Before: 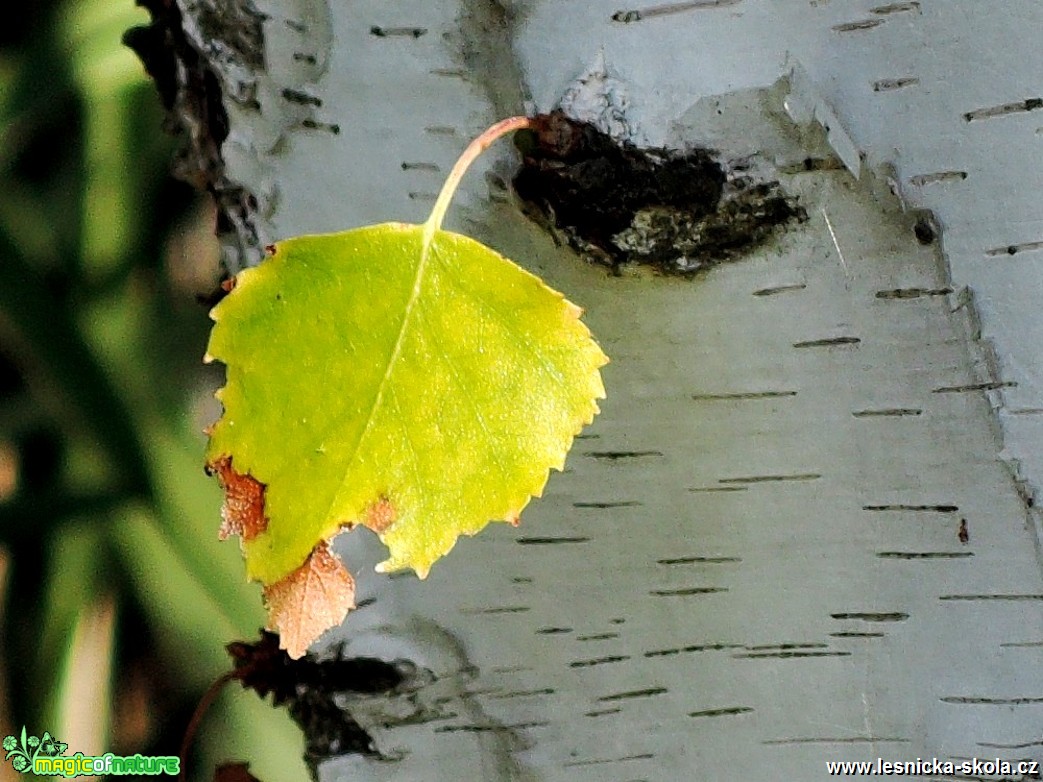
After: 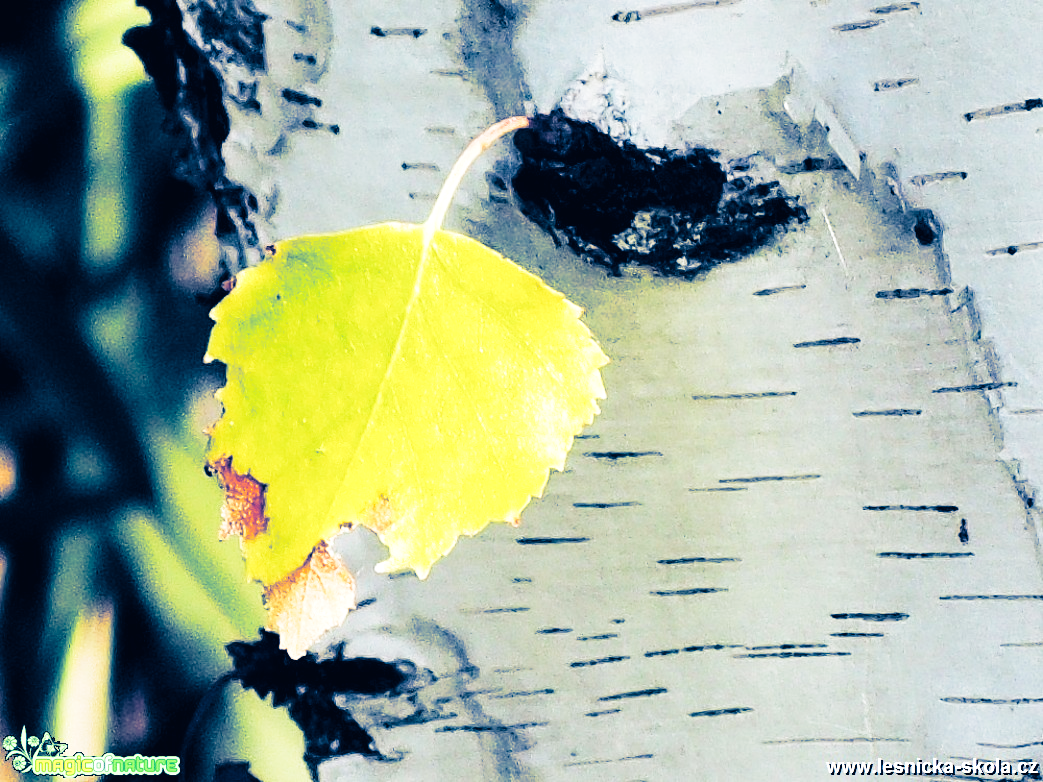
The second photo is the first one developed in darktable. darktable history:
exposure: black level correction -0.002, exposure 0.54 EV, compensate highlight preservation false
base curve: curves: ch0 [(0, 0) (0.028, 0.03) (0.121, 0.232) (0.46, 0.748) (0.859, 0.968) (1, 1)], preserve colors none
split-toning: shadows › hue 226.8°, shadows › saturation 1, highlights › saturation 0, balance -61.41
